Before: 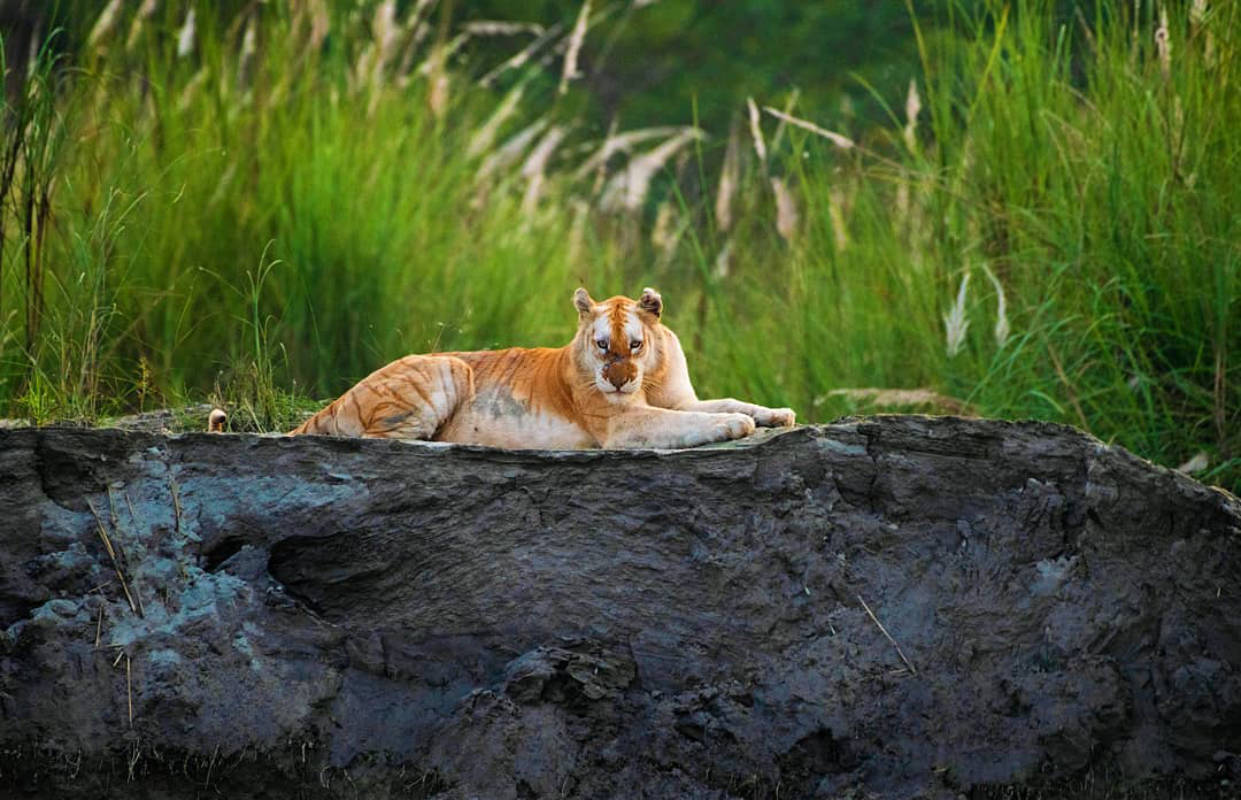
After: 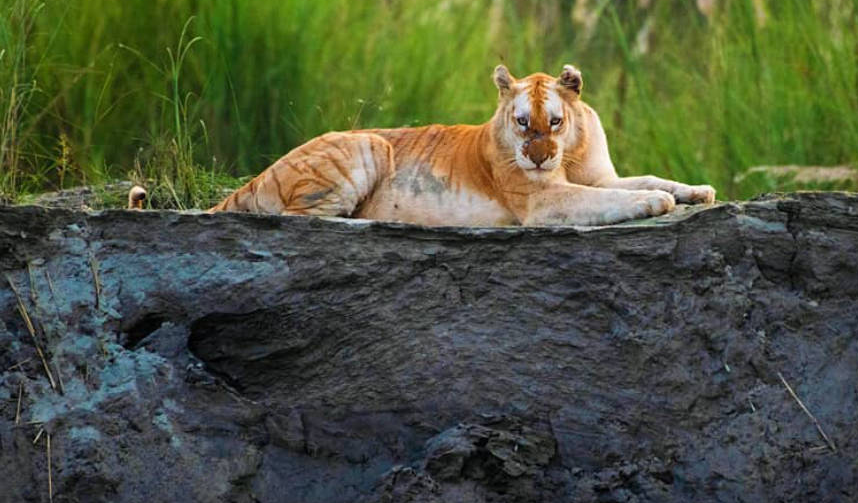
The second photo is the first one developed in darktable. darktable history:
crop: left 6.476%, top 27.977%, right 24.358%, bottom 9.055%
